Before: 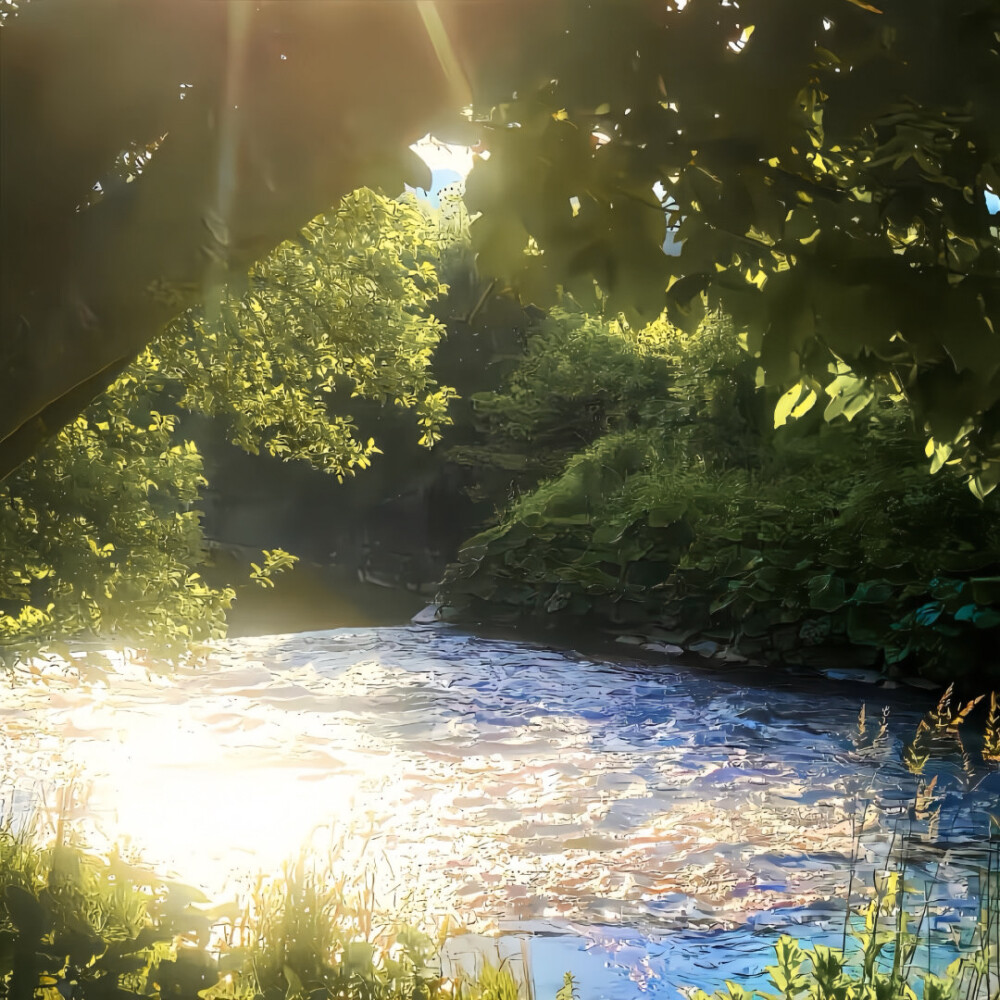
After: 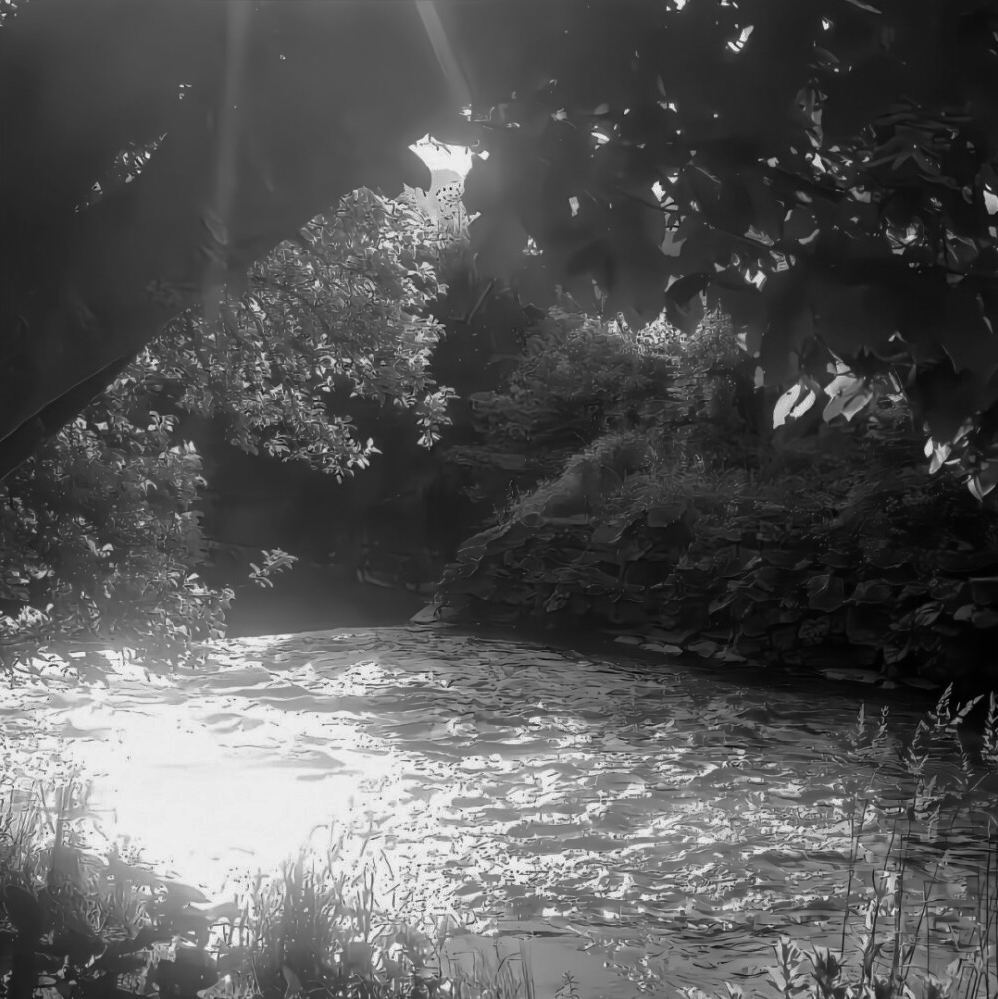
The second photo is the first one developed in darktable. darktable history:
white balance: emerald 1
crop and rotate: left 0.126%
monochrome: a -92.57, b 58.91
base curve: curves: ch0 [(0, 0) (0.826, 0.587) (1, 1)]
